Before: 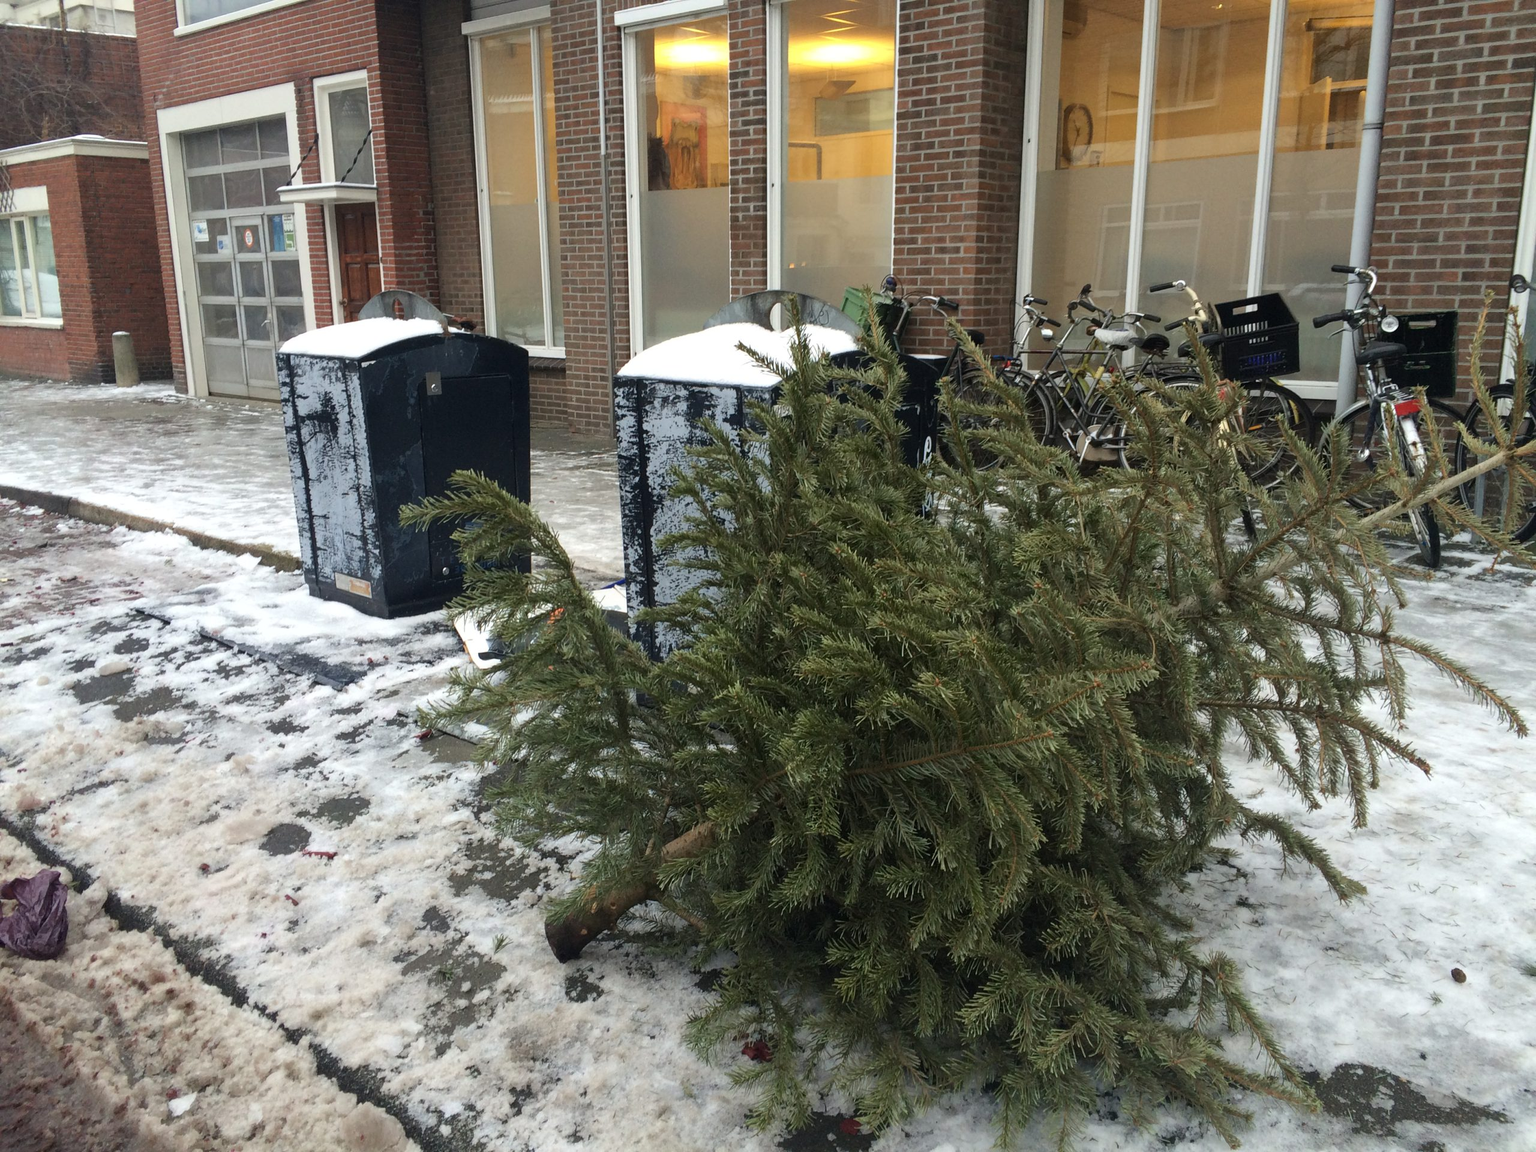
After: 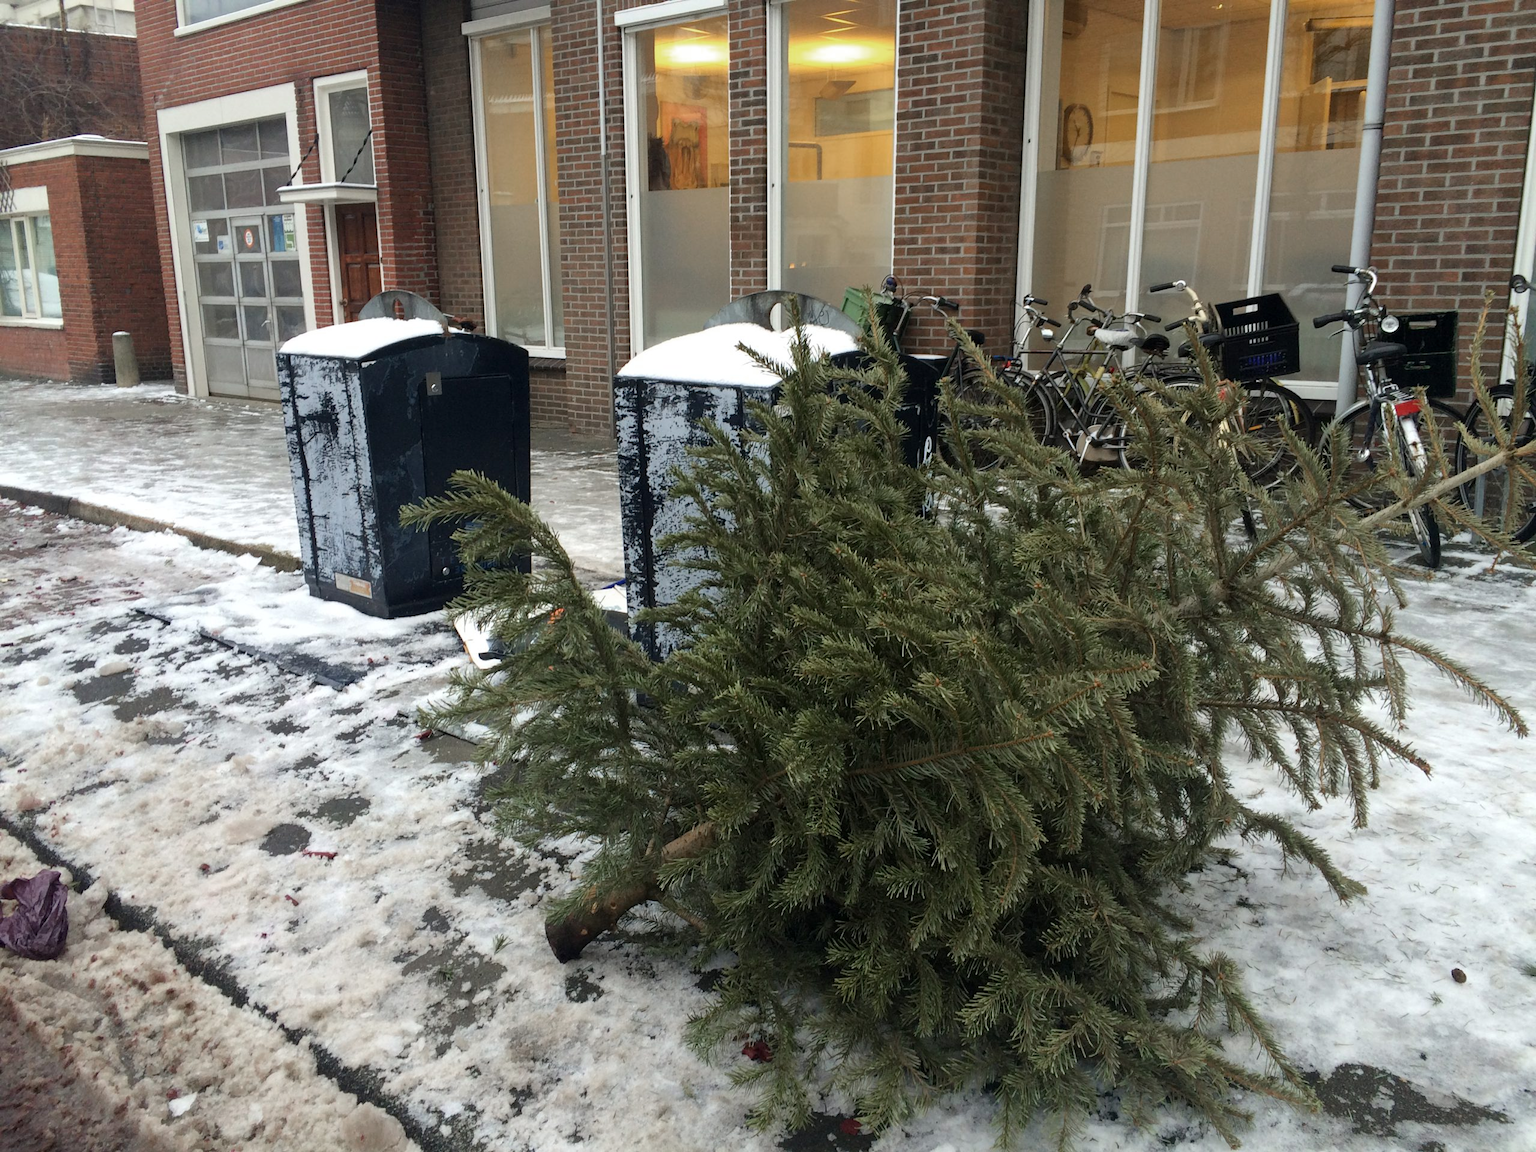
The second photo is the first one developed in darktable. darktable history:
color zones: curves: ch0 [(0, 0.5) (0.143, 0.5) (0.286, 0.456) (0.429, 0.5) (0.571, 0.5) (0.714, 0.5) (0.857, 0.5) (1, 0.5)]; ch1 [(0, 0.5) (0.143, 0.5) (0.286, 0.422) (0.429, 0.5) (0.571, 0.5) (0.714, 0.5) (0.857, 0.5) (1, 0.5)]
color balance: mode lift, gamma, gain (sRGB), lift [0.97, 1, 1, 1], gamma [1.03, 1, 1, 1]
